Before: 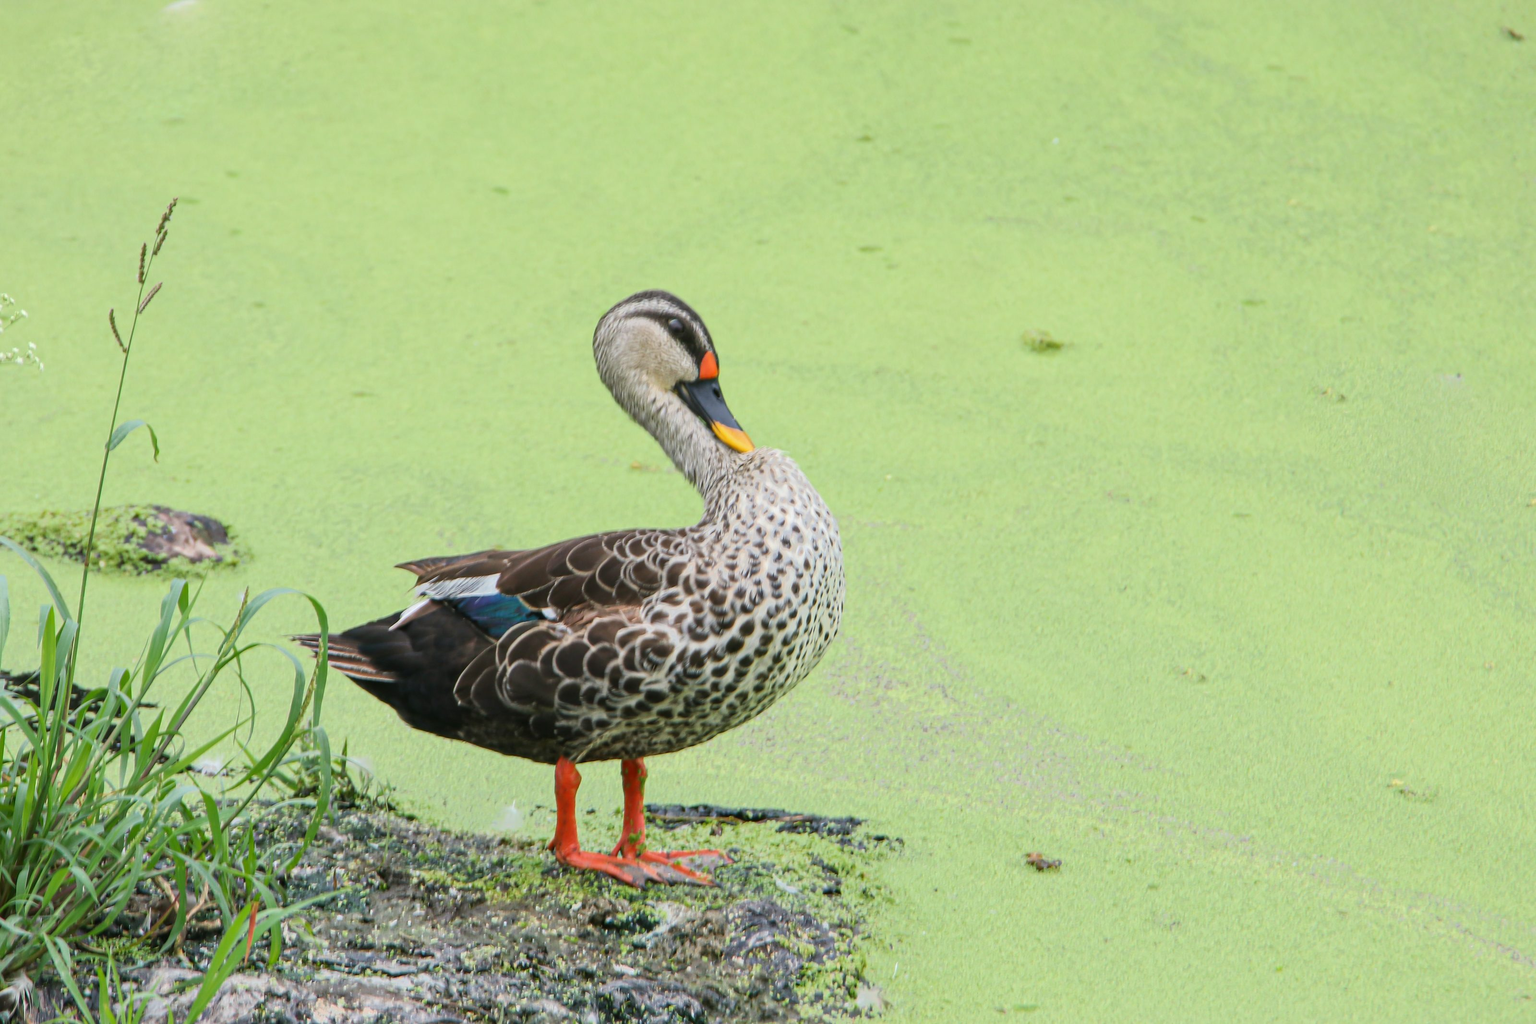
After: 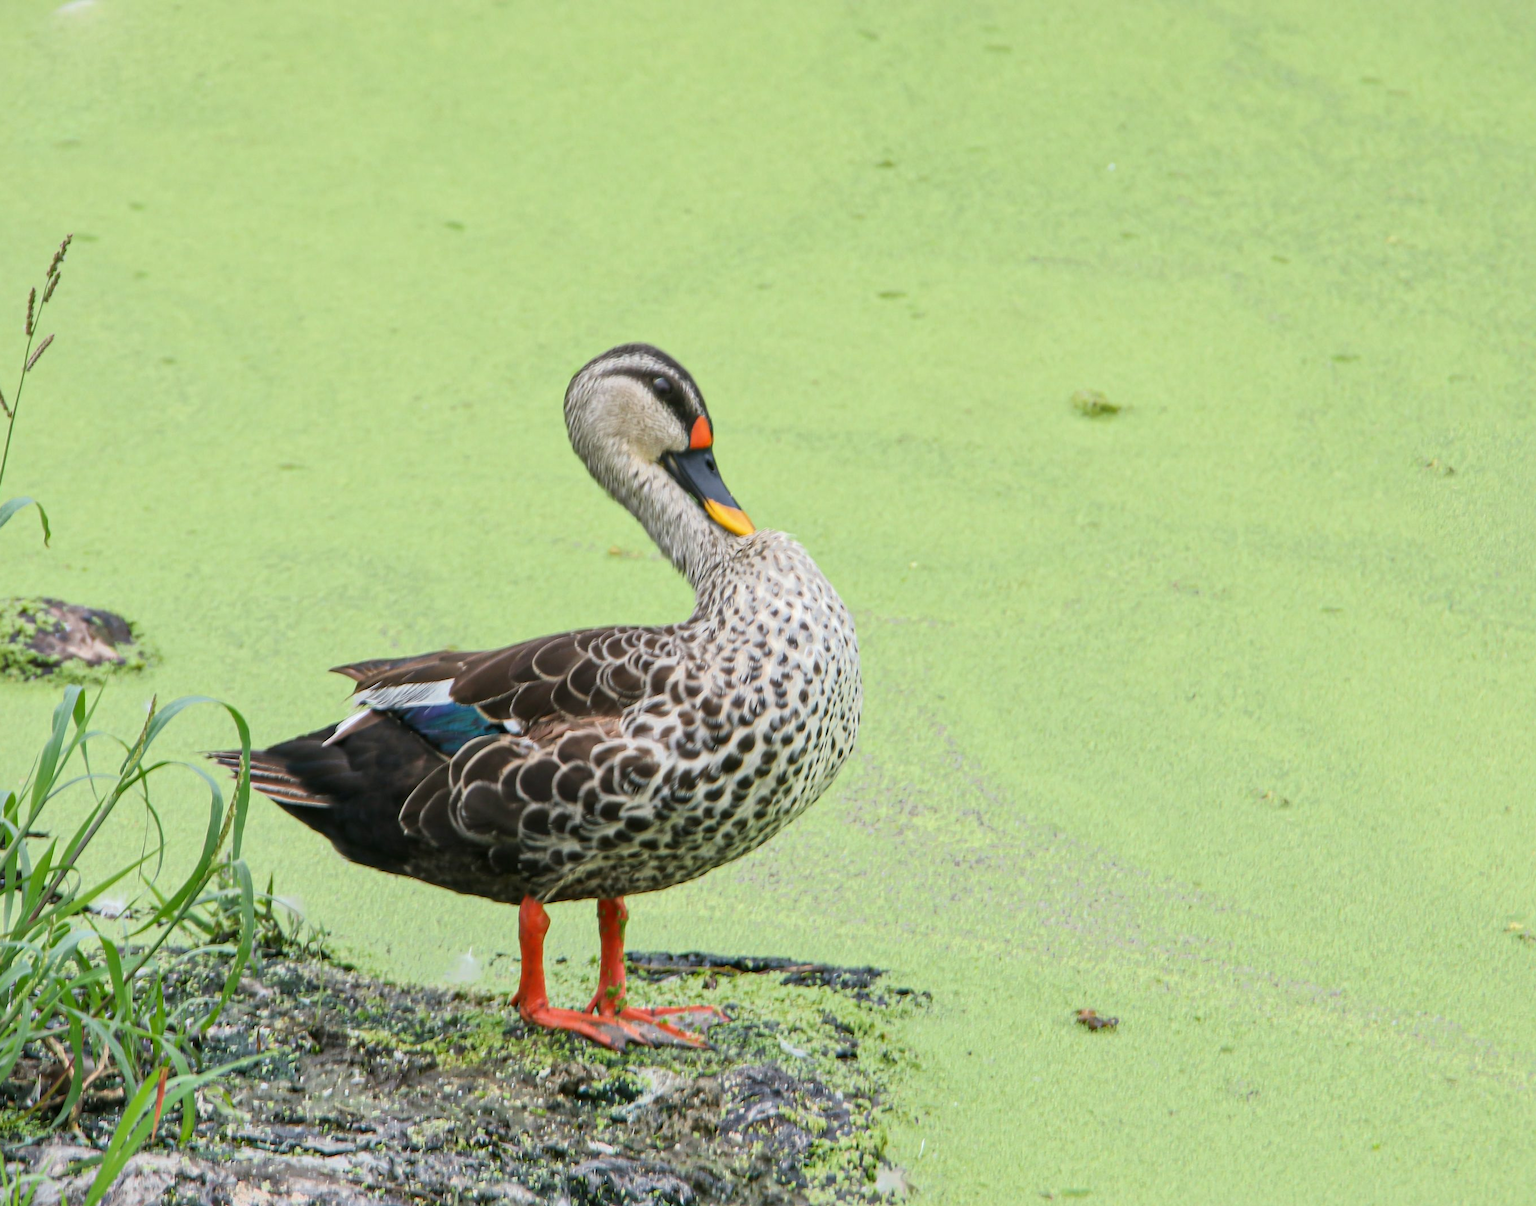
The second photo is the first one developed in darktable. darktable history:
crop: left 7.598%, right 7.873%
local contrast: mode bilateral grid, contrast 20, coarseness 50, detail 120%, midtone range 0.2
